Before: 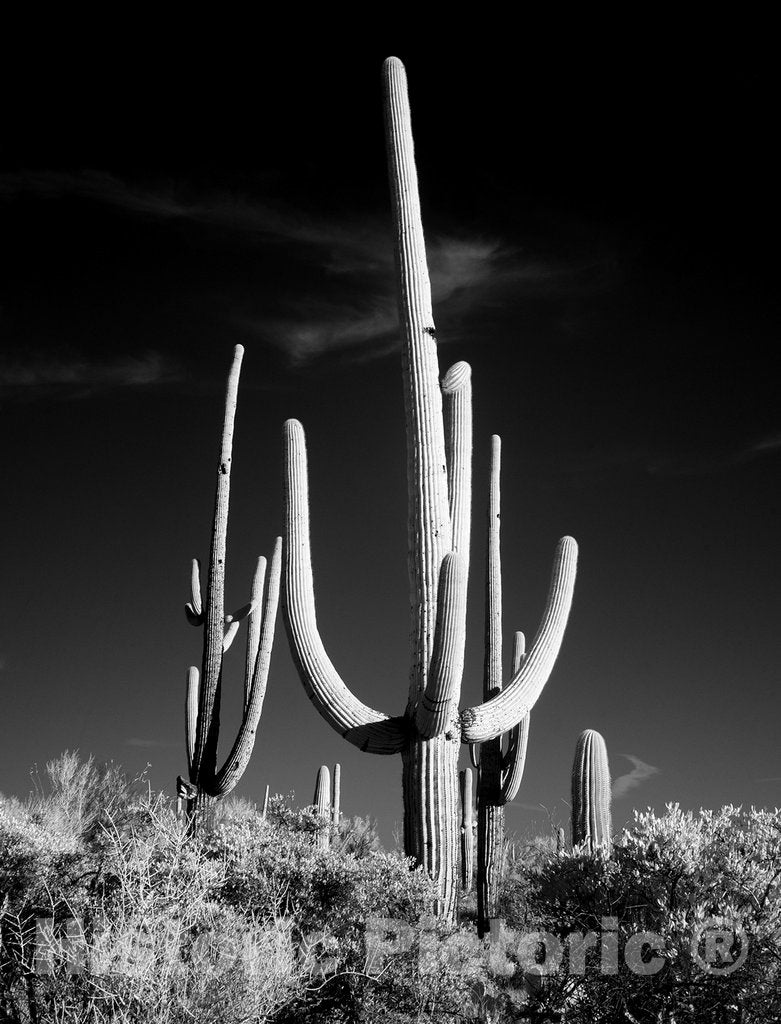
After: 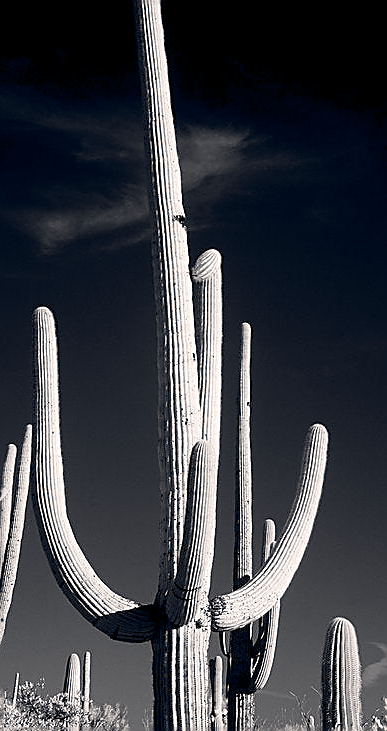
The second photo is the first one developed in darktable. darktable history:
crop: left 32.075%, top 10.976%, right 18.355%, bottom 17.596%
sharpen: radius 1.4, amount 1.25, threshold 0.7
color balance rgb: shadows lift › hue 87.51°, highlights gain › chroma 1.62%, highlights gain › hue 55.1°, global offset › chroma 0.1%, global offset › hue 253.66°, linear chroma grading › global chroma 0.5%
